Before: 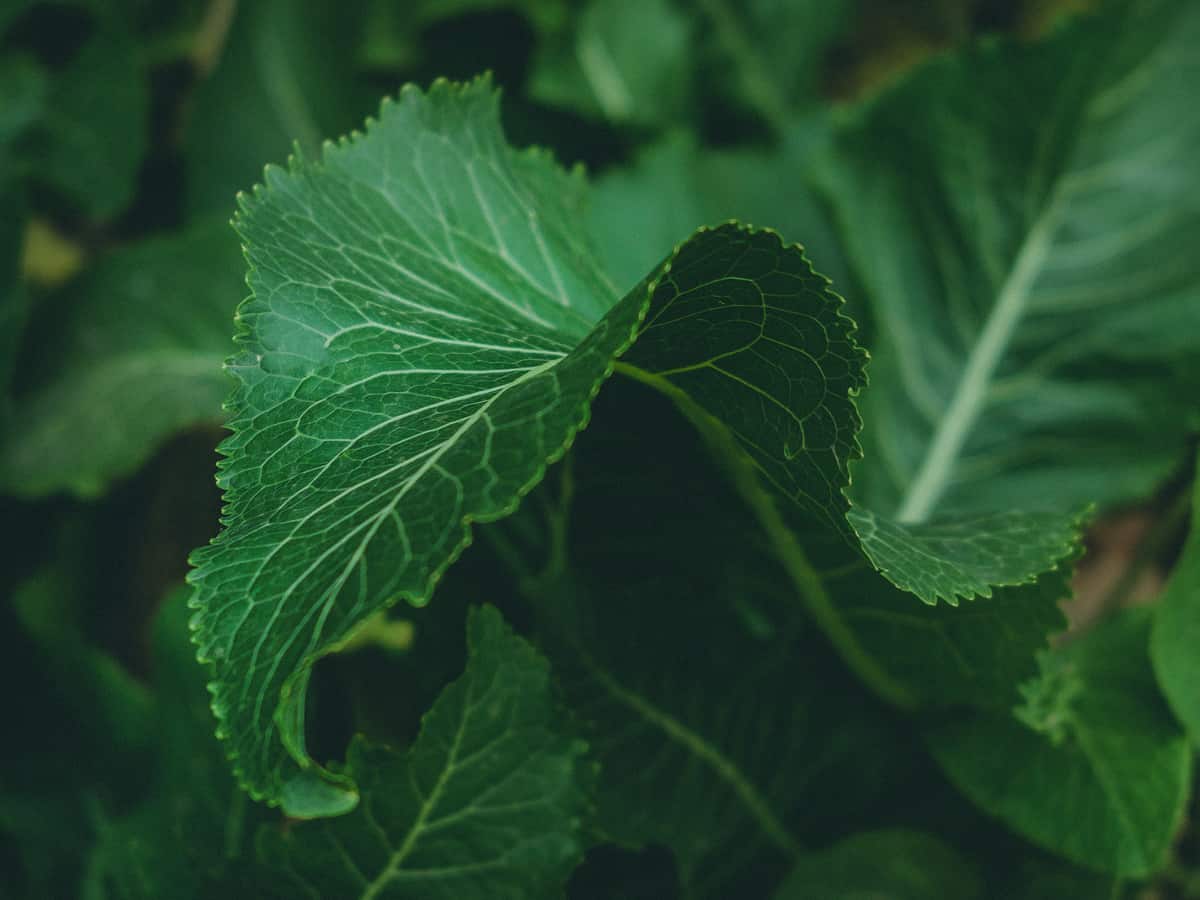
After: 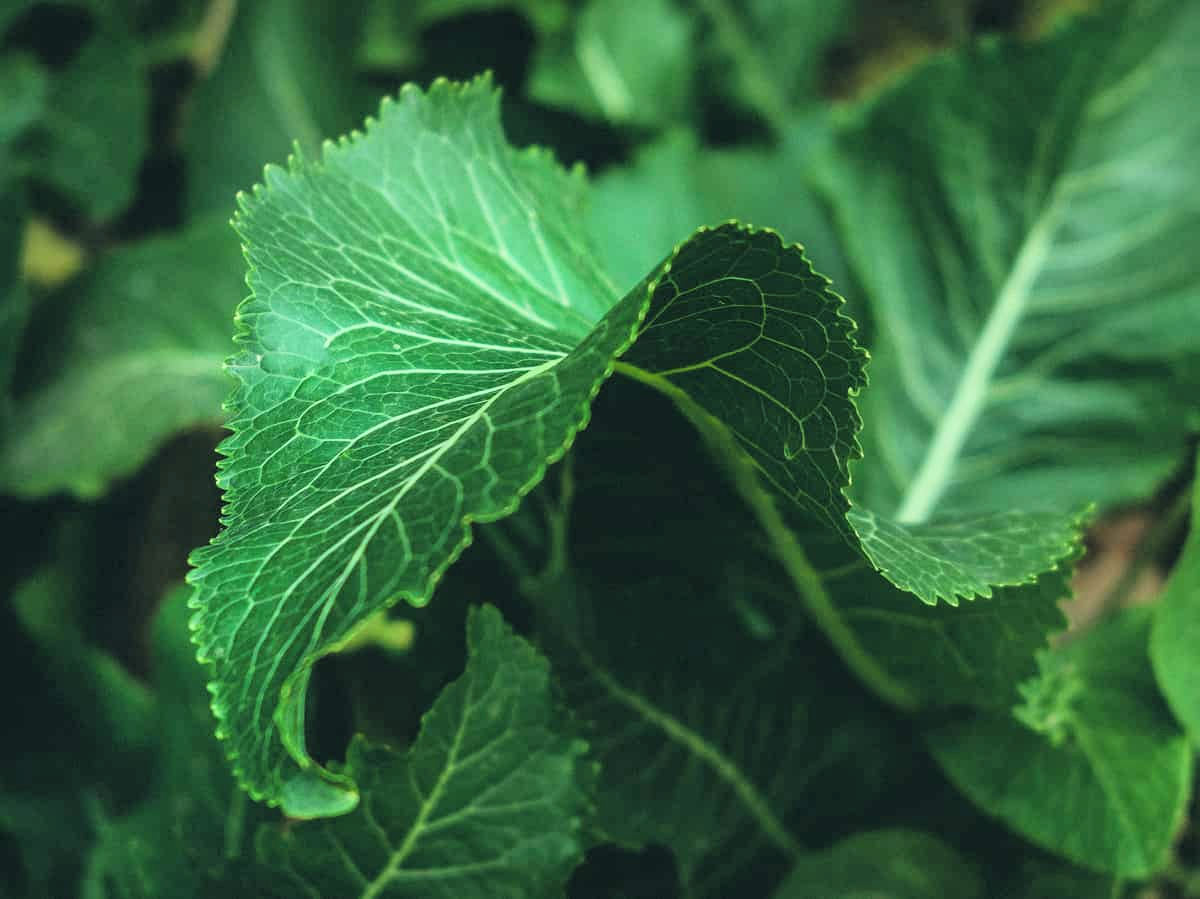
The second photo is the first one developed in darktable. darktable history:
crop: bottom 0.075%
base curve: curves: ch0 [(0, 0) (0.012, 0.01) (0.073, 0.168) (0.31, 0.711) (0.645, 0.957) (1, 1)]
